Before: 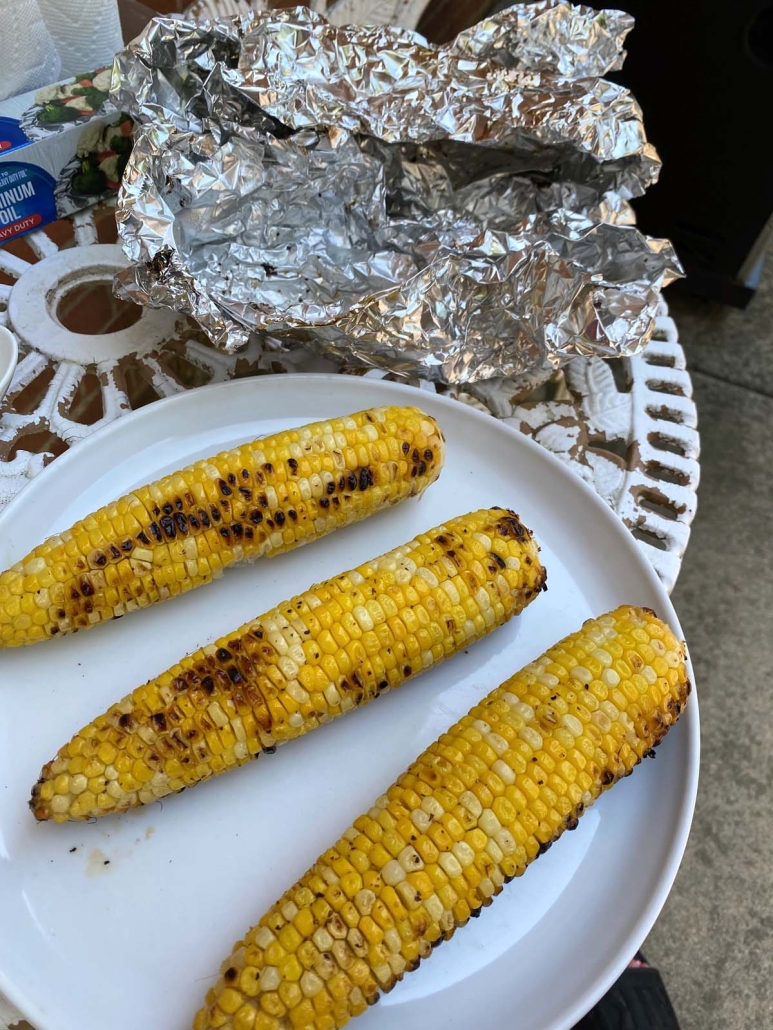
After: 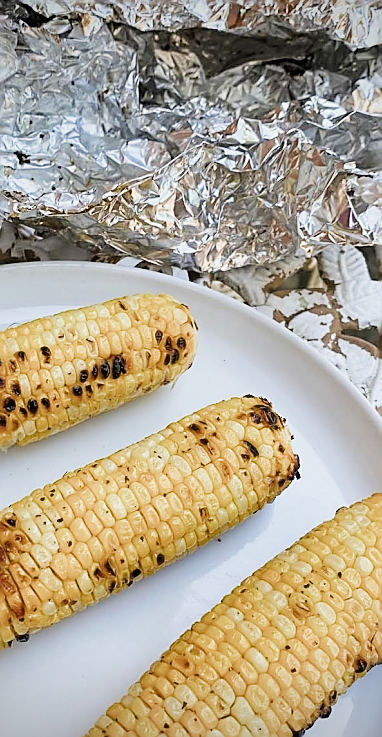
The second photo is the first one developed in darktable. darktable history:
exposure: exposure 1 EV, compensate exposure bias true, compensate highlight preservation false
sharpen: radius 1.428, amount 1.254, threshold 0.75
filmic rgb: black relative exposure -7.65 EV, white relative exposure 4.56 EV, hardness 3.61, color science v4 (2020)
crop: left 32.081%, top 10.931%, right 18.42%, bottom 17.482%
vignetting: brightness -0.587, saturation -0.125
